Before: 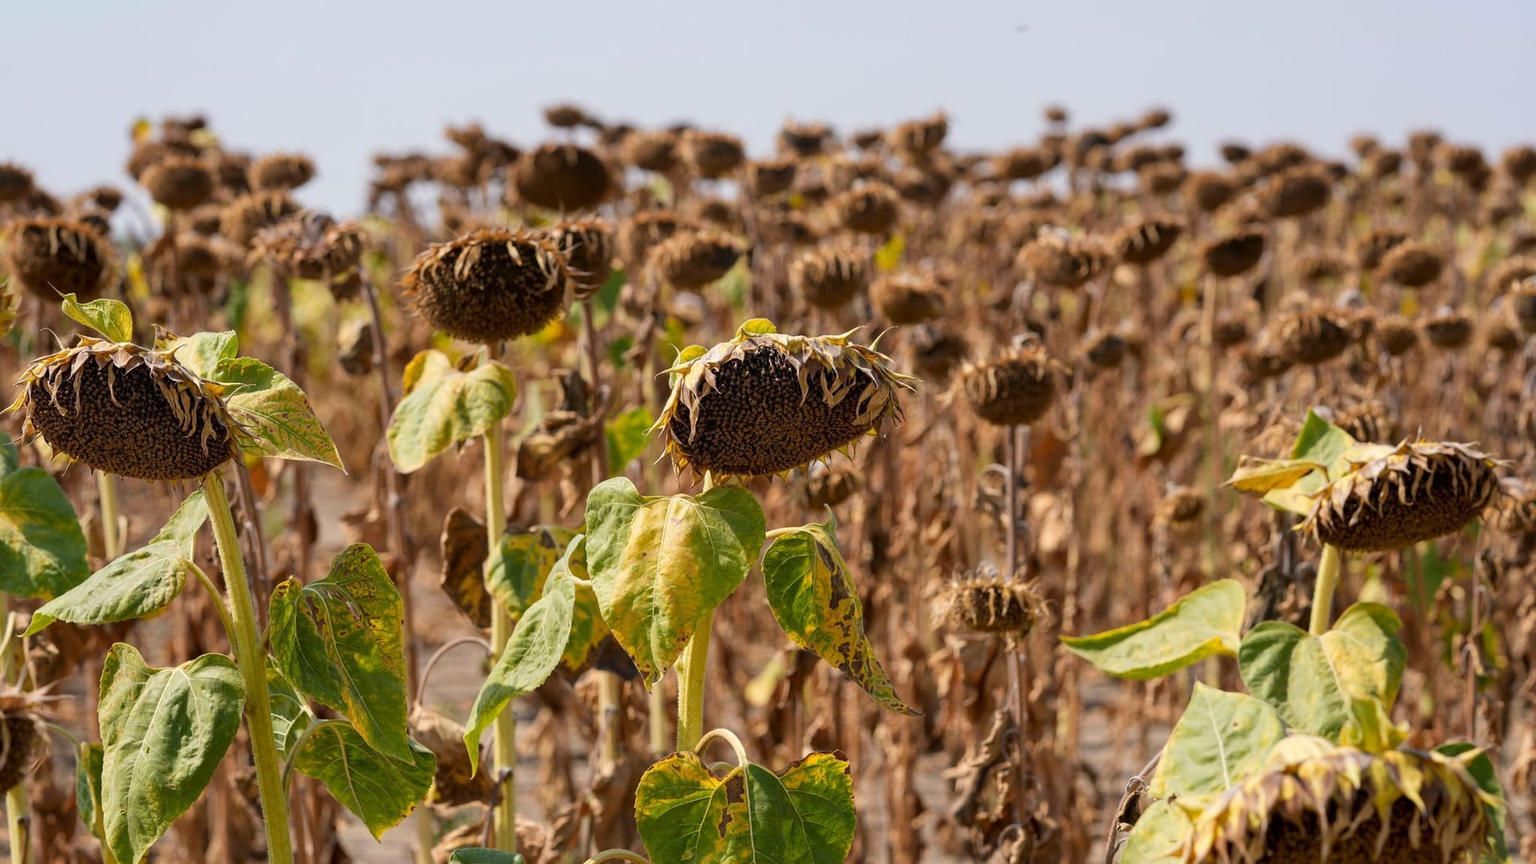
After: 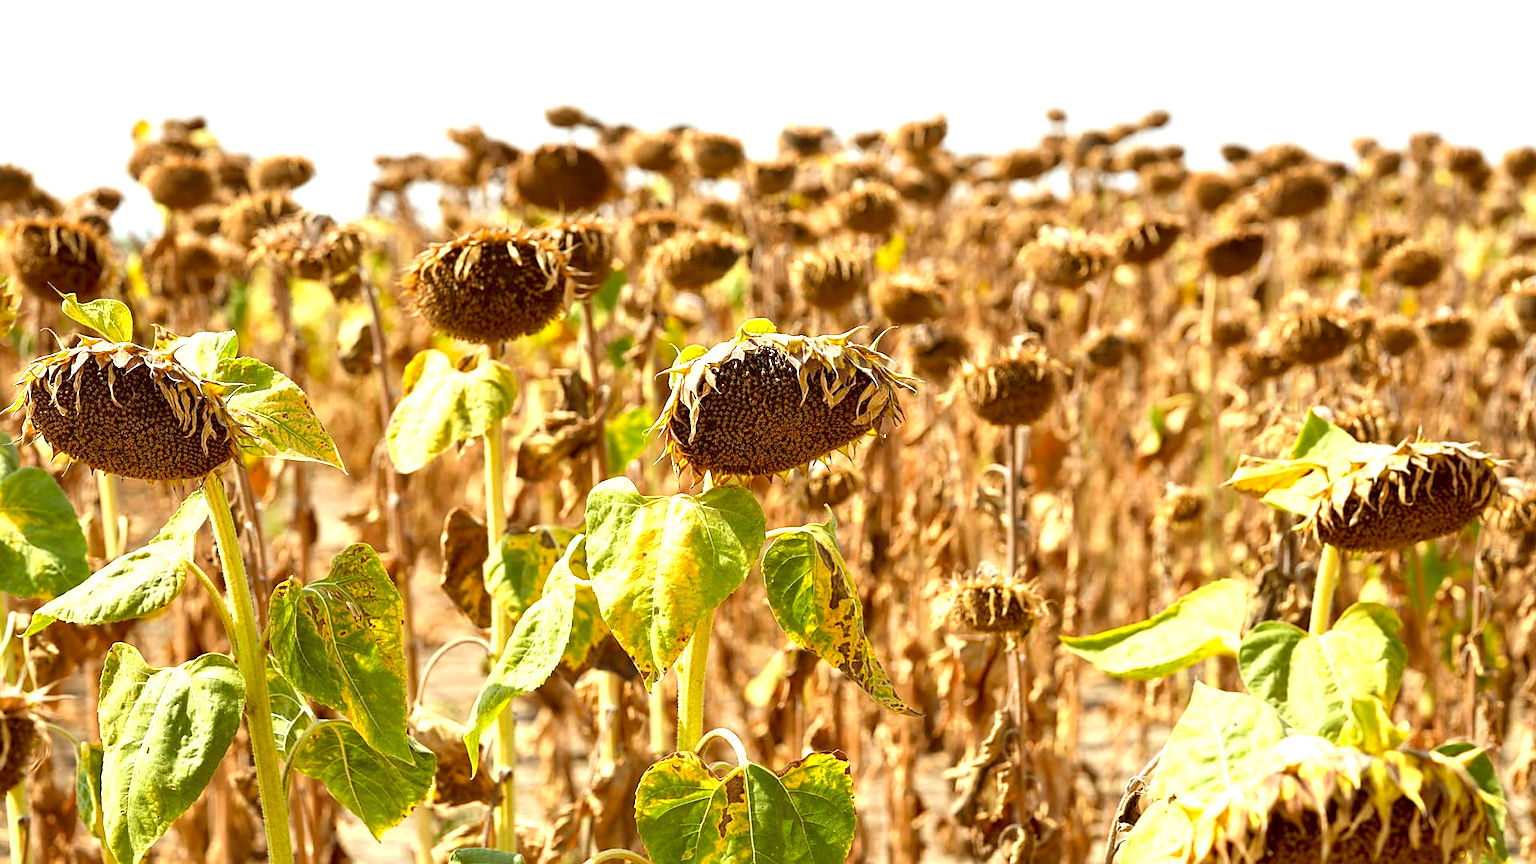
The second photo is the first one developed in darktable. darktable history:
exposure: black level correction 0, exposure 1.276 EV, compensate exposure bias true, compensate highlight preservation false
sharpen: radius 1.811, amount 0.408, threshold 1.708
color correction: highlights a* -6, highlights b* 9.46, shadows a* 10.79, shadows b* 23.16
